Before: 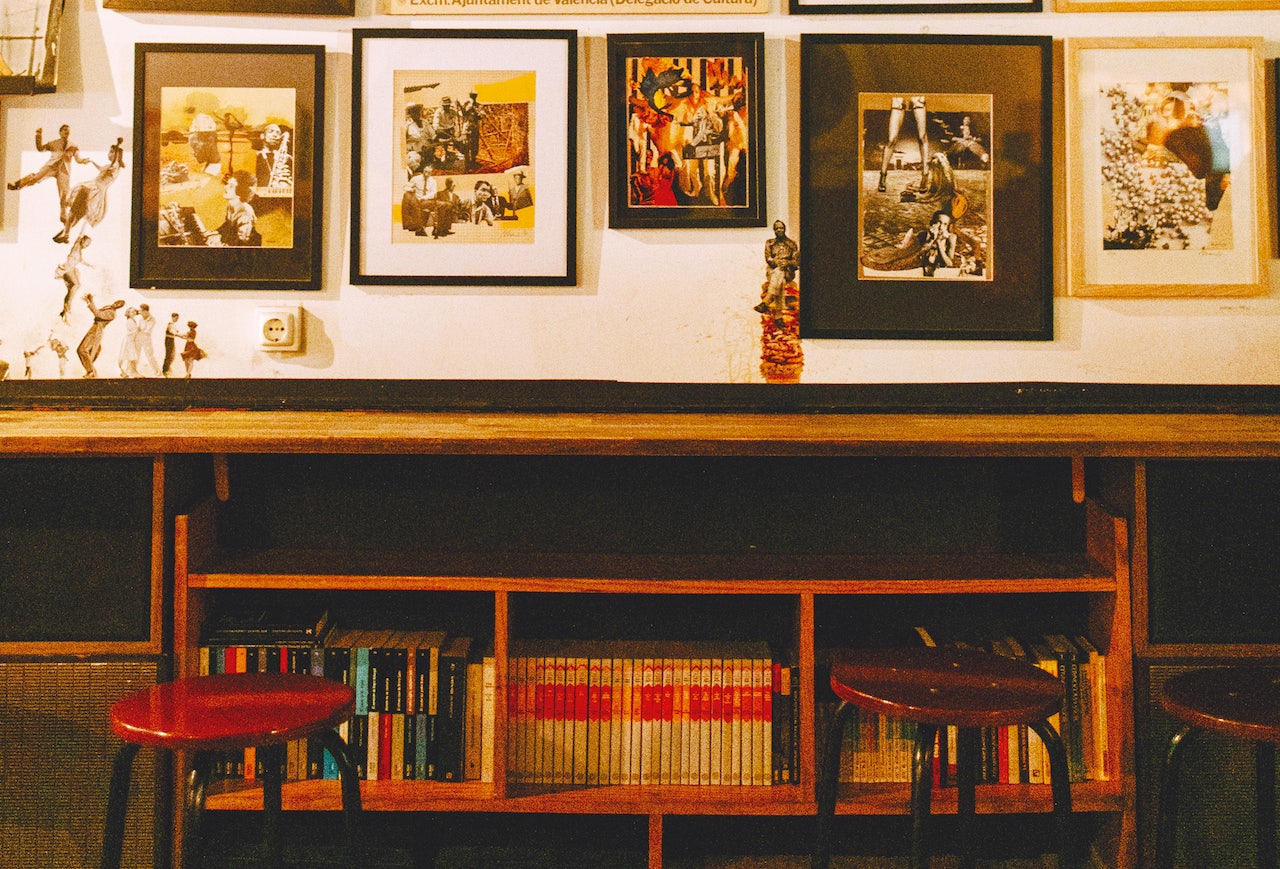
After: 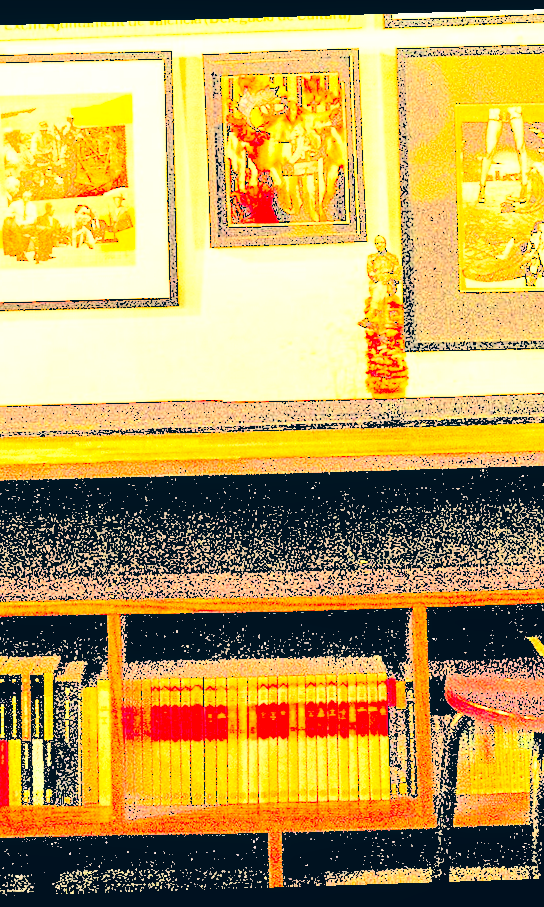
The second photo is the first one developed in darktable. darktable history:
levels: levels [0.246, 0.246, 0.506]
tone equalizer: -7 EV 0.15 EV, -6 EV 0.6 EV, -5 EV 1.15 EV, -4 EV 1.33 EV, -3 EV 1.15 EV, -2 EV 0.6 EV, -1 EV 0.15 EV, mask exposure compensation -0.5 EV
crop: left 31.229%, right 27.105%
color correction: highlights a* 10.32, highlights b* 14.66, shadows a* -9.59, shadows b* -15.02
local contrast: highlights 99%, shadows 86%, detail 160%, midtone range 0.2
shadows and highlights: shadows 37.27, highlights -28.18, soften with gaussian
rotate and perspective: rotation -1.77°, lens shift (horizontal) 0.004, automatic cropping off
